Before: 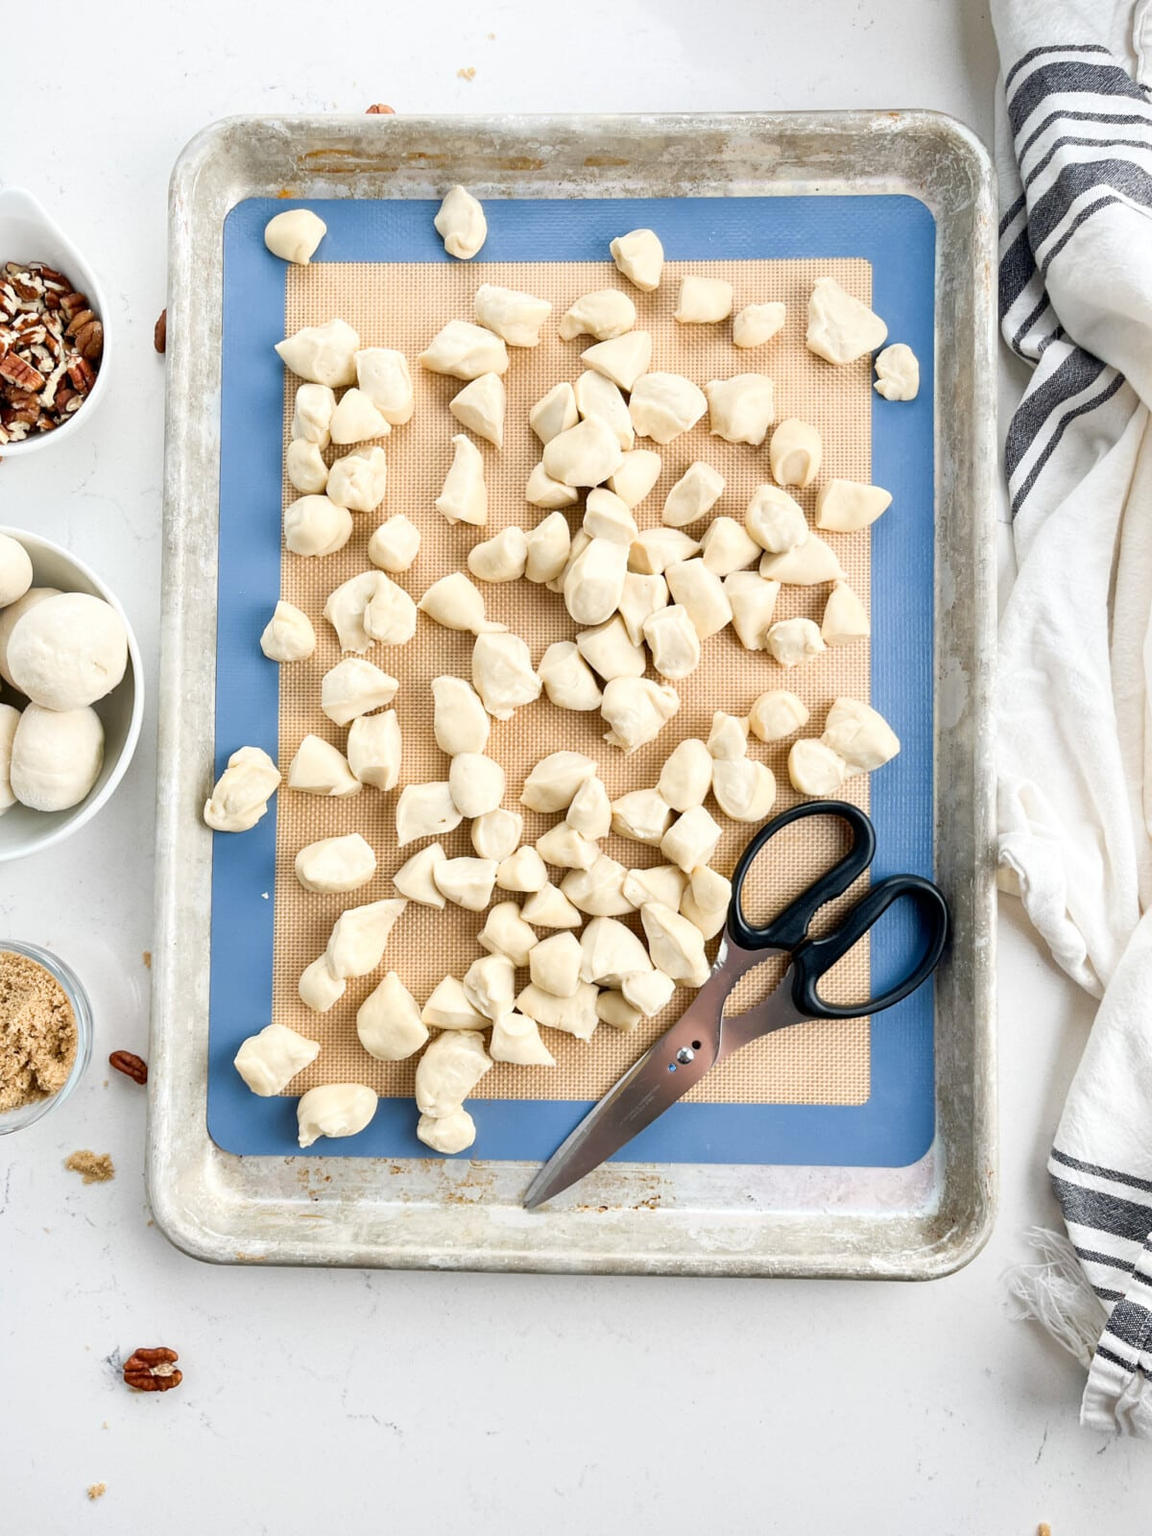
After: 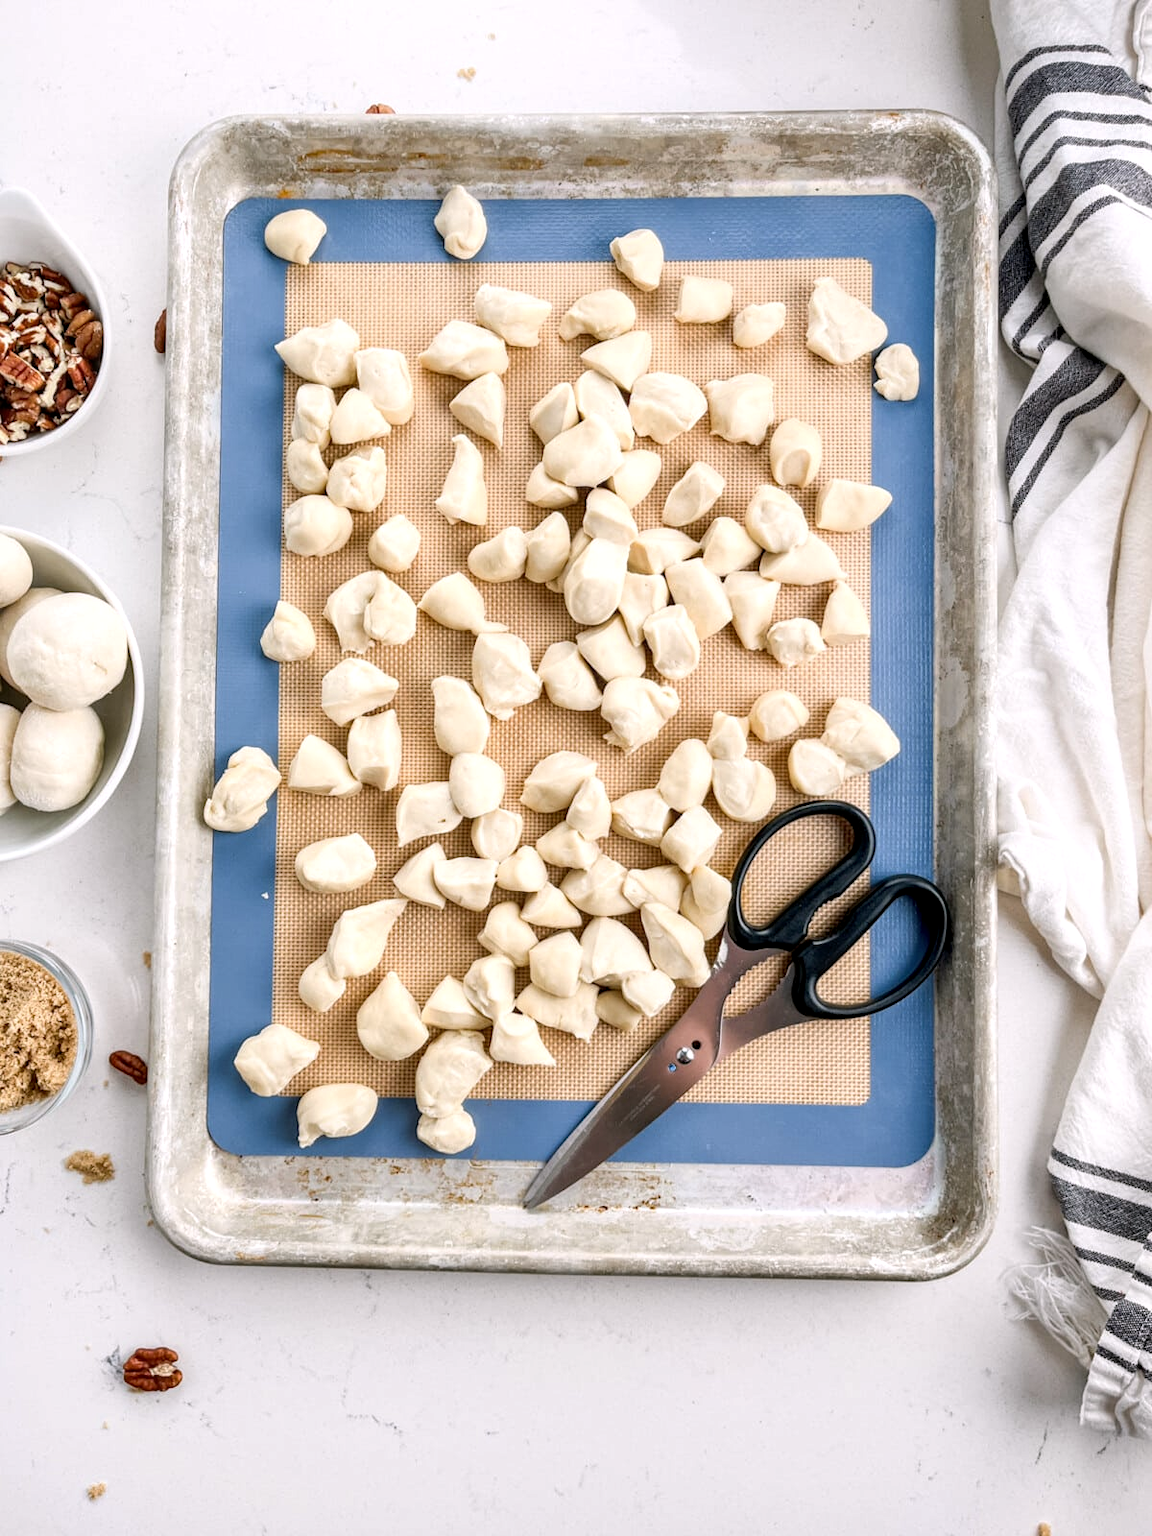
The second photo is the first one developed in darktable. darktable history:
local contrast: highlights 35%, detail 135%
color correction: highlights a* 3.12, highlights b* -1.55, shadows a* -0.101, shadows b* 2.52, saturation 0.98
